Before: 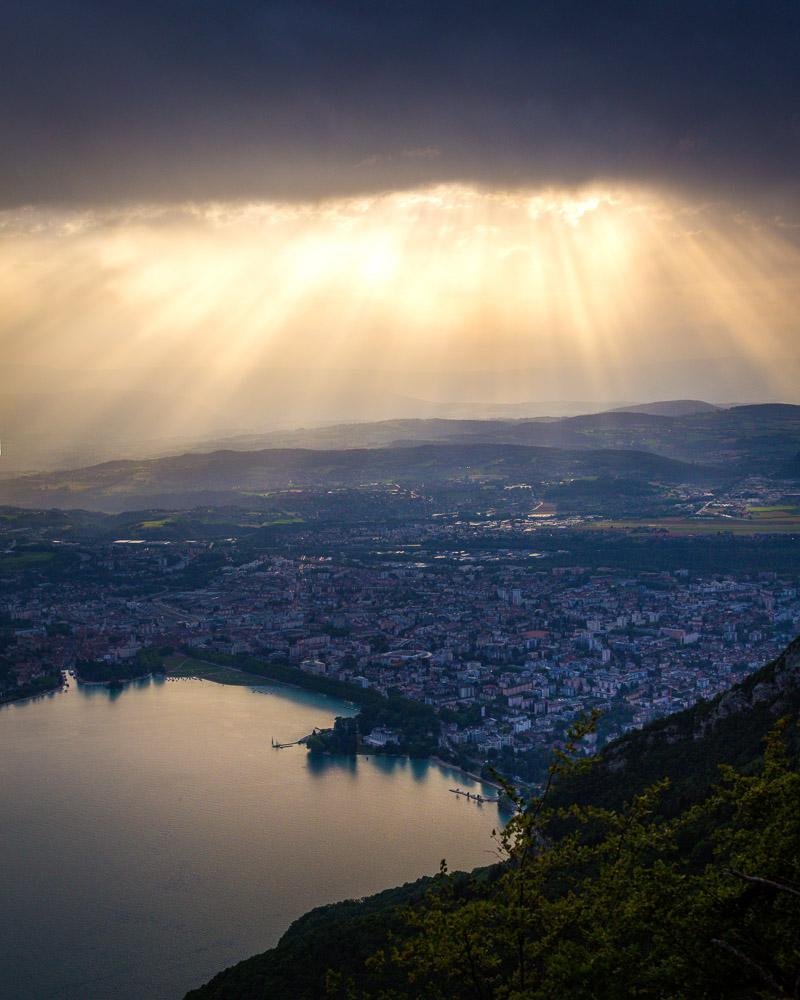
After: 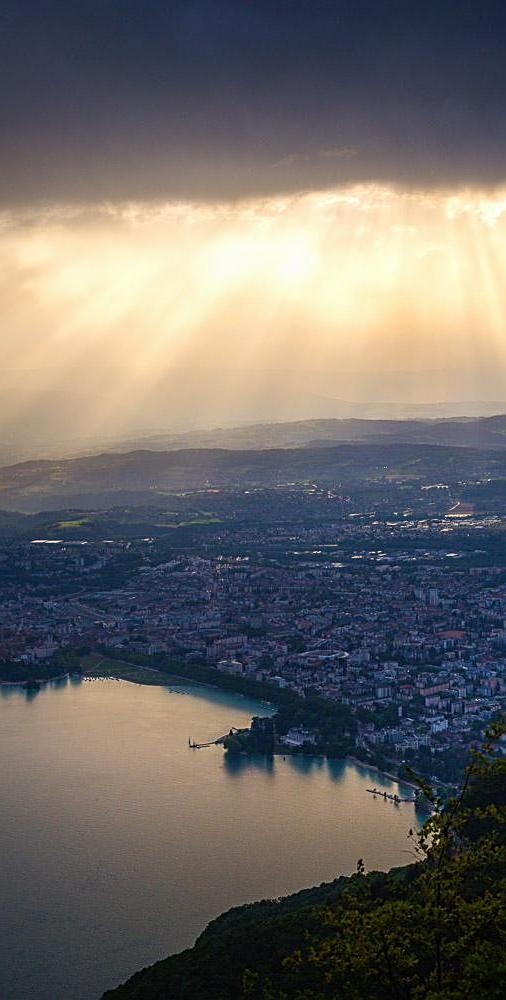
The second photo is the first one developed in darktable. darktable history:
crop: left 10.389%, right 26.327%
sharpen: on, module defaults
local contrast: mode bilateral grid, contrast 99, coarseness 100, detail 90%, midtone range 0.2
